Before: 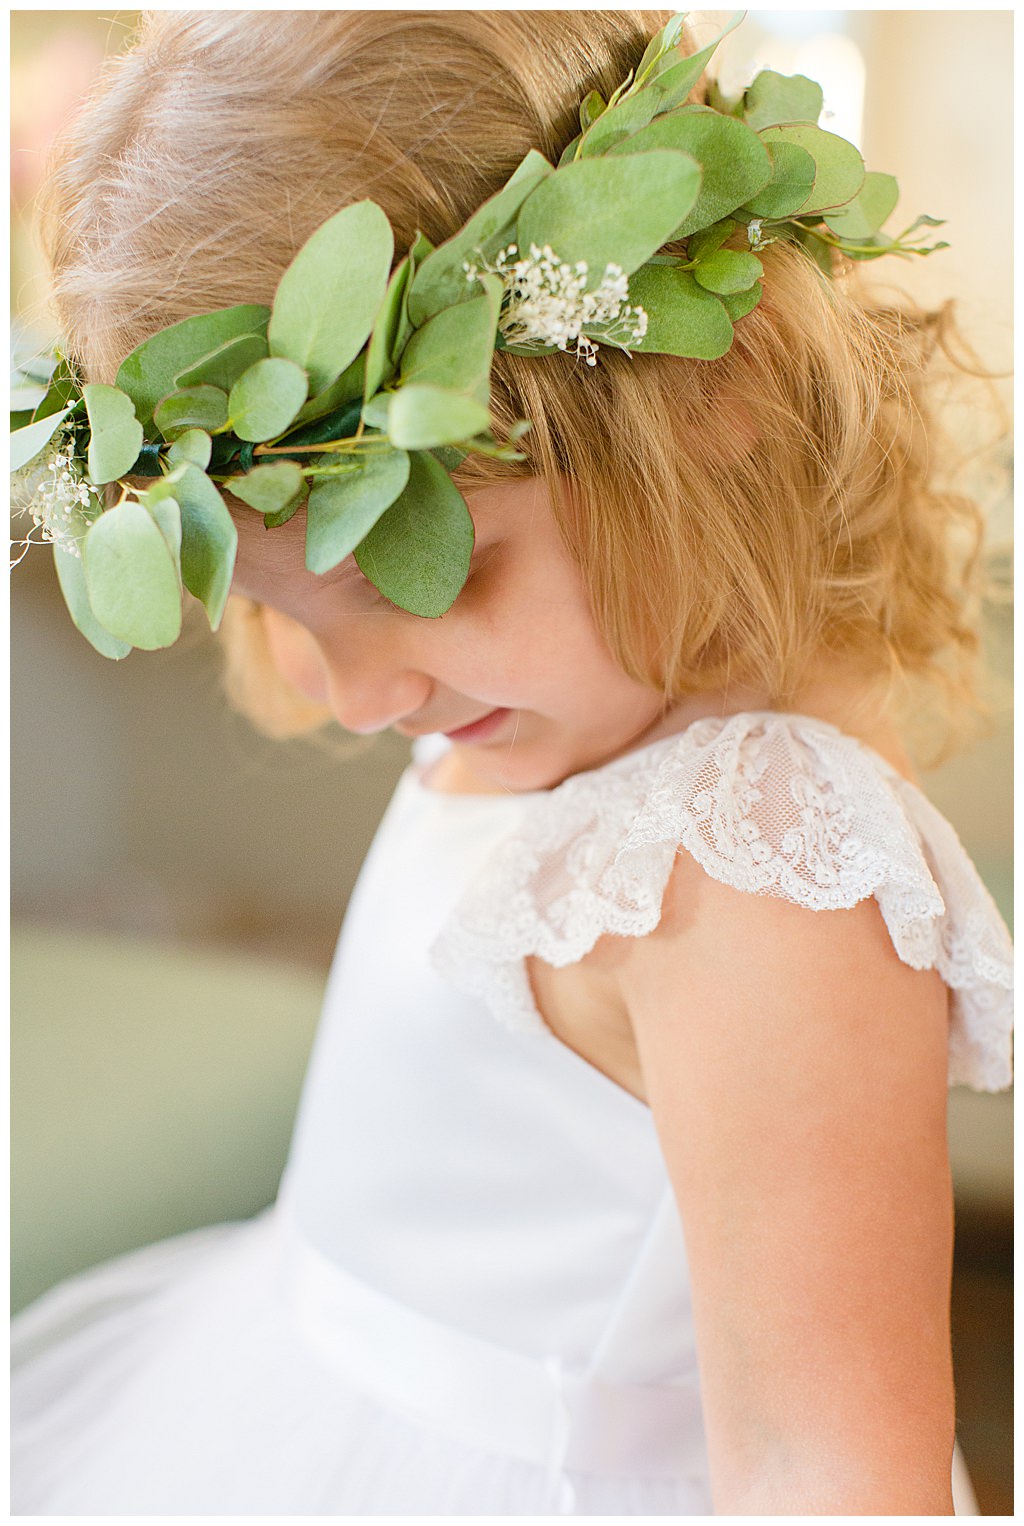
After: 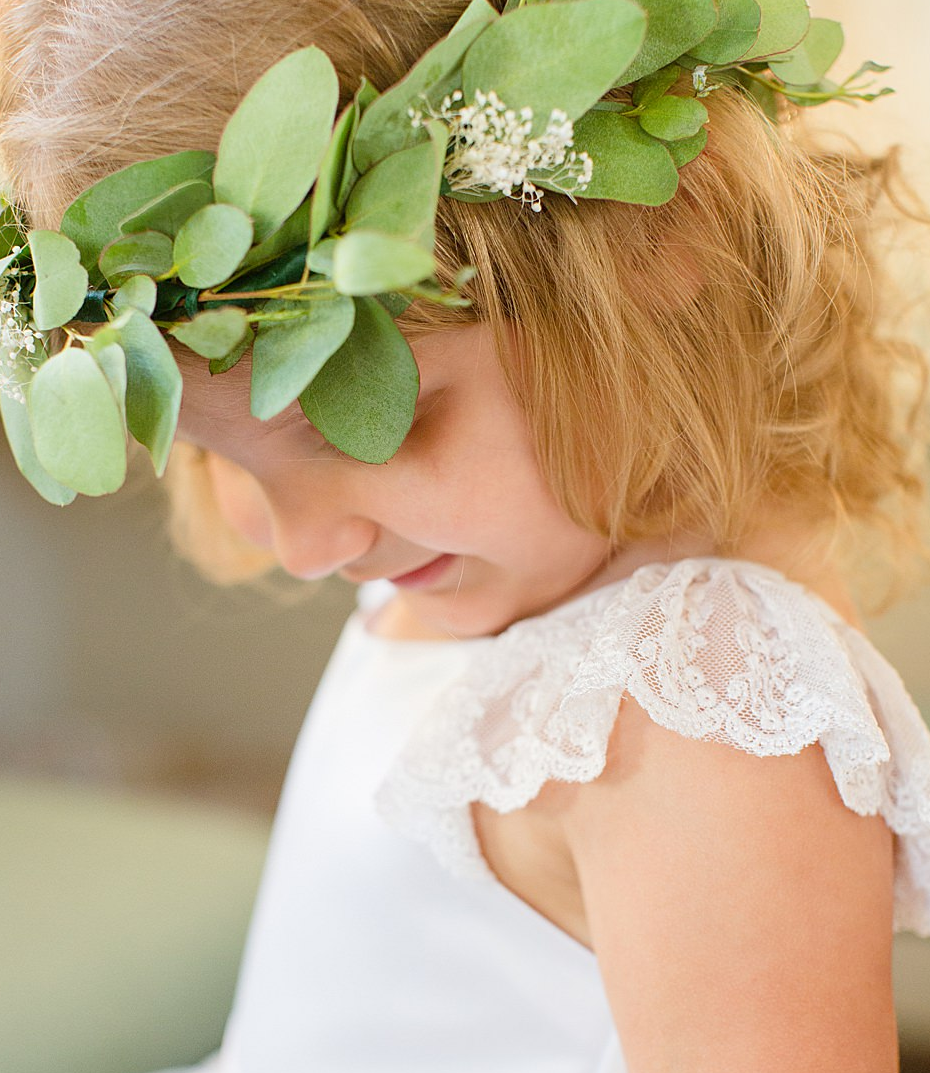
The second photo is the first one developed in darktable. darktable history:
crop: left 5.427%, top 10.145%, right 3.739%, bottom 19.505%
